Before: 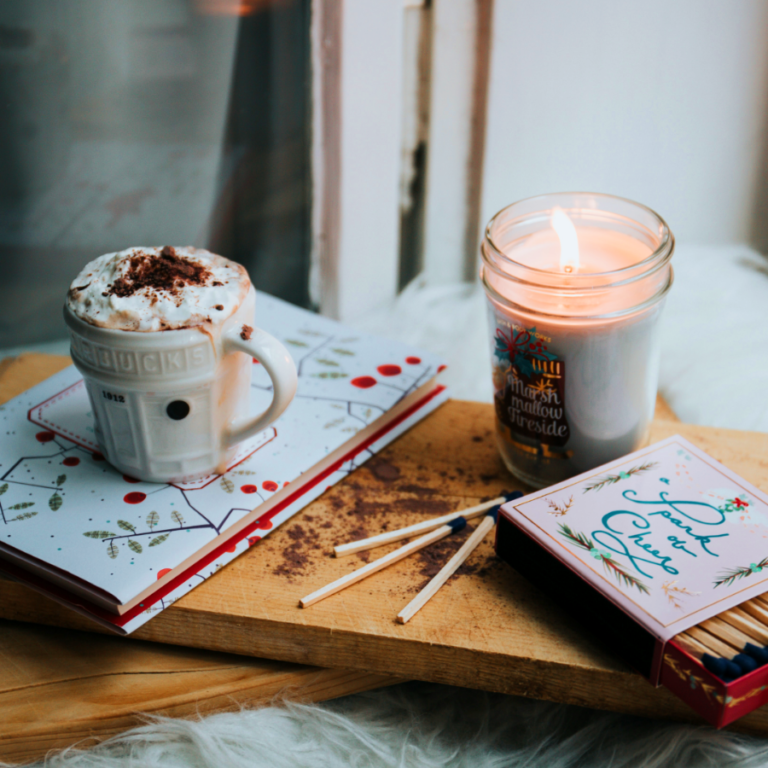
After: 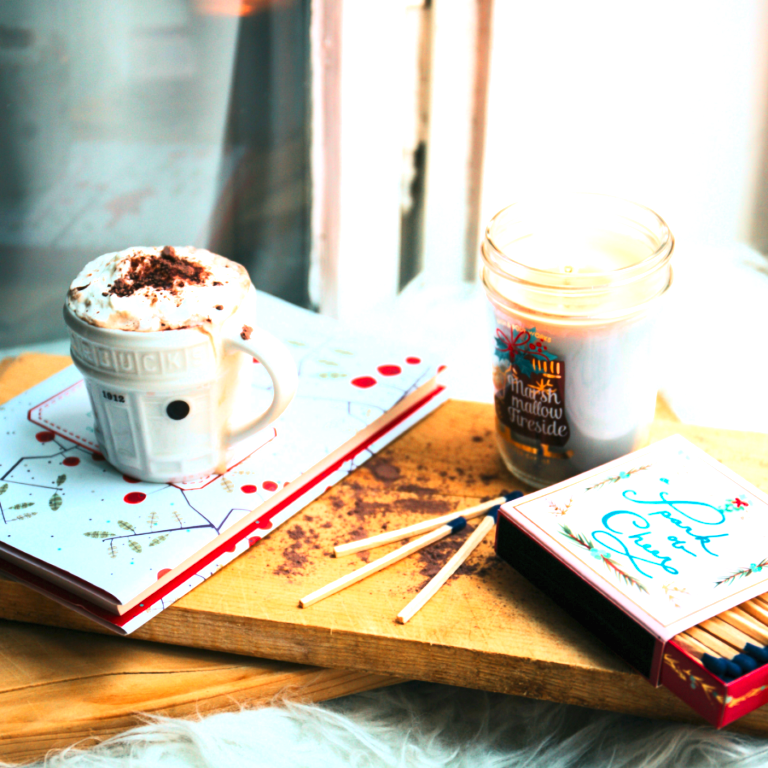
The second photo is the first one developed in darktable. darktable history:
exposure: black level correction 0, exposure 1.2 EV, compensate exposure bias true, compensate highlight preservation false
contrast brightness saturation: contrast 0.196, brightness 0.156, saturation 0.229
